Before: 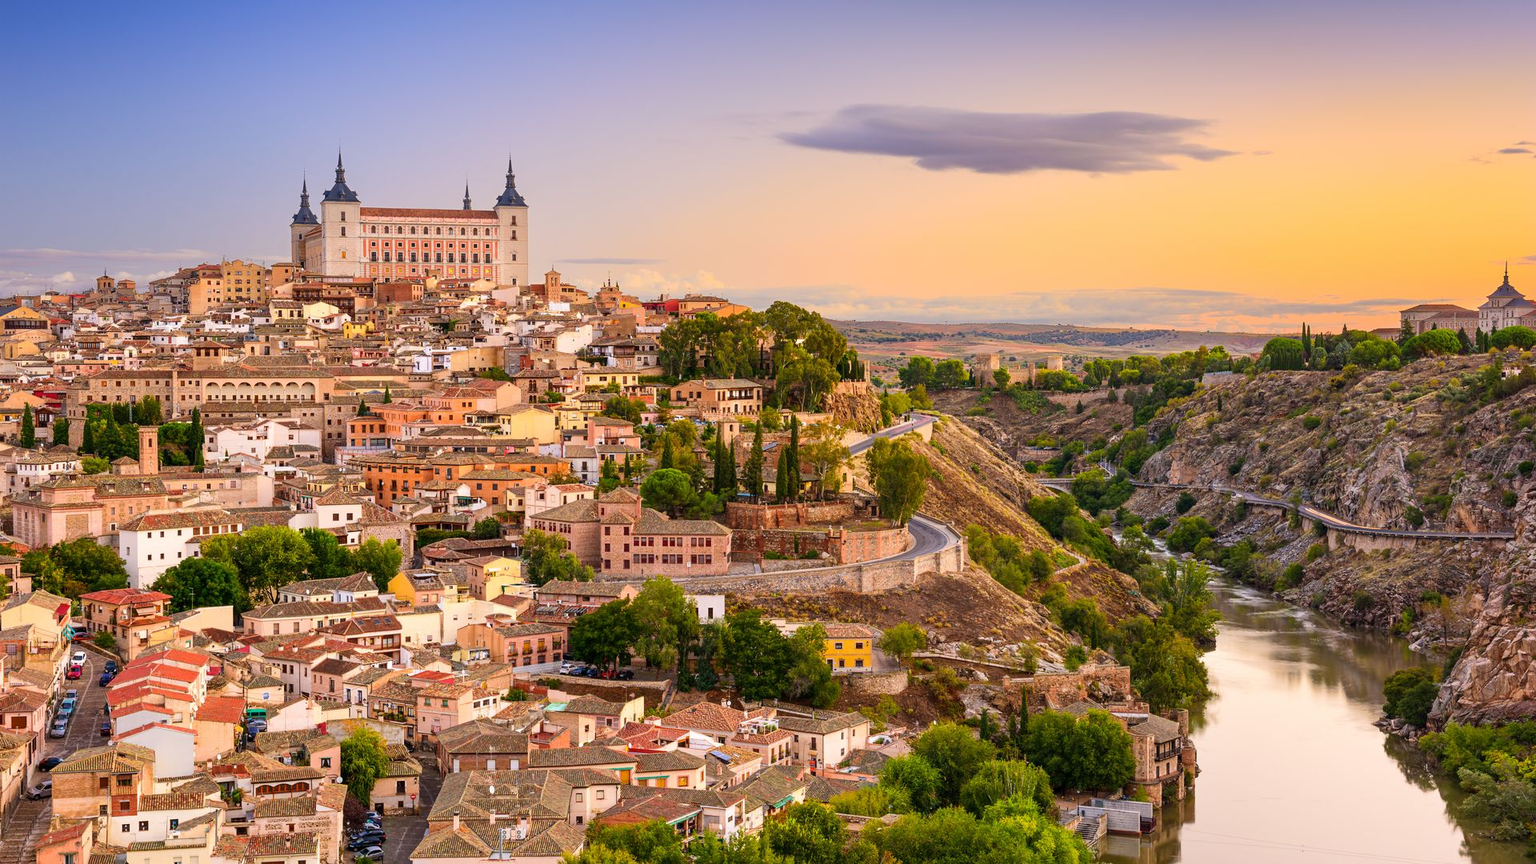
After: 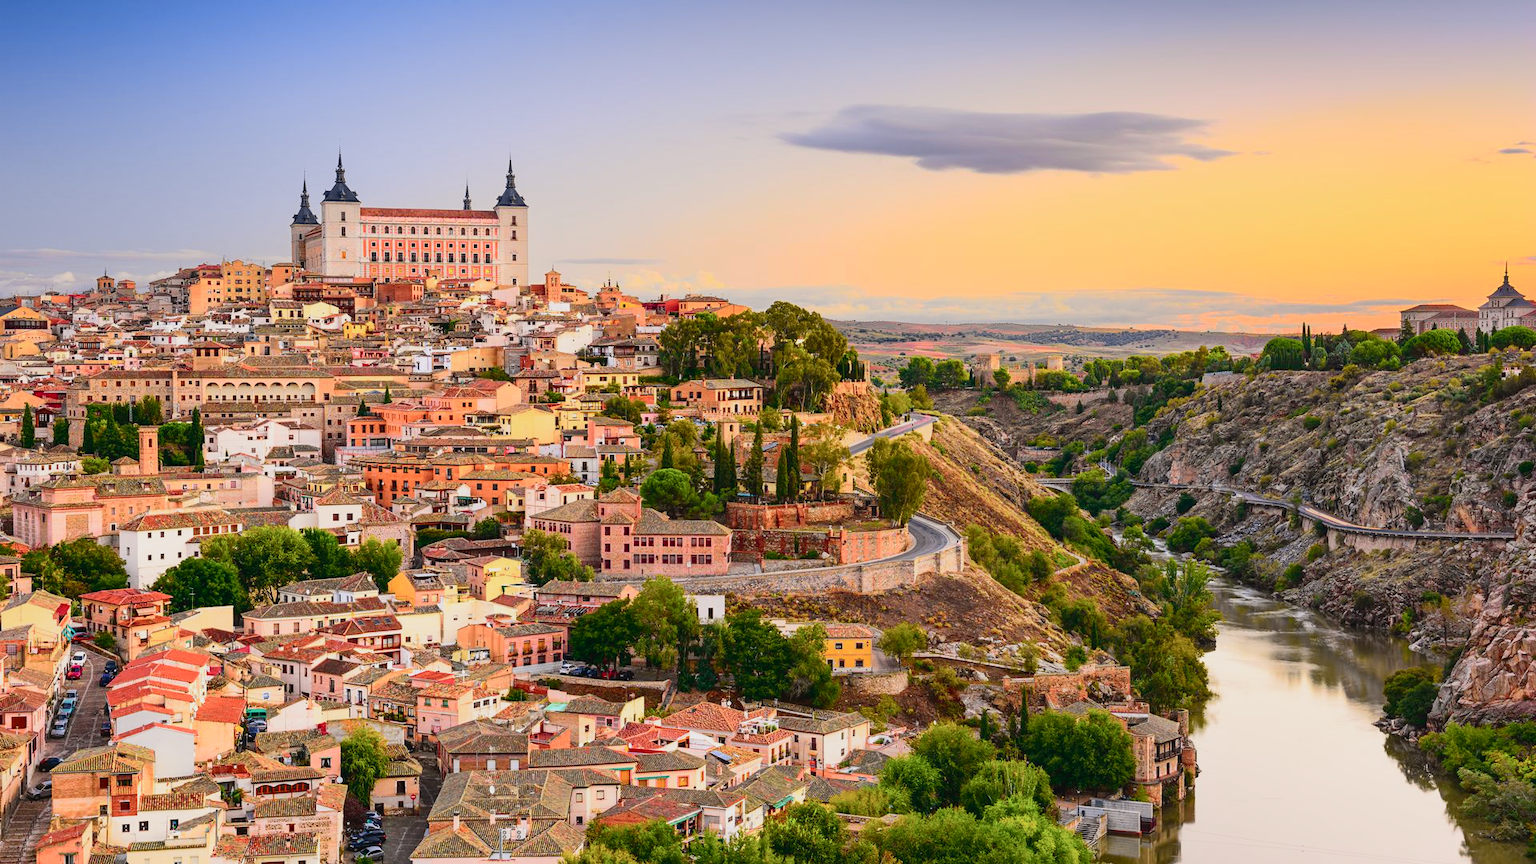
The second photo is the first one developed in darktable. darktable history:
tone equalizer: -8 EV 0.242 EV, -7 EV 0.404 EV, -6 EV 0.432 EV, -5 EV 0.215 EV, -3 EV -0.259 EV, -2 EV -0.405 EV, -1 EV -0.44 EV, +0 EV -0.274 EV
tone curve: curves: ch0 [(0, 0.037) (0.045, 0.055) (0.155, 0.138) (0.29, 0.325) (0.428, 0.513) (0.604, 0.71) (0.824, 0.882) (1, 0.965)]; ch1 [(0, 0) (0.339, 0.334) (0.445, 0.419) (0.476, 0.454) (0.498, 0.498) (0.53, 0.515) (0.557, 0.556) (0.609, 0.649) (0.716, 0.746) (1, 1)]; ch2 [(0, 0) (0.327, 0.318) (0.417, 0.426) (0.46, 0.453) (0.502, 0.5) (0.526, 0.52) (0.554, 0.541) (0.626, 0.65) (0.749, 0.746) (1, 1)], color space Lab, independent channels, preserve colors none
